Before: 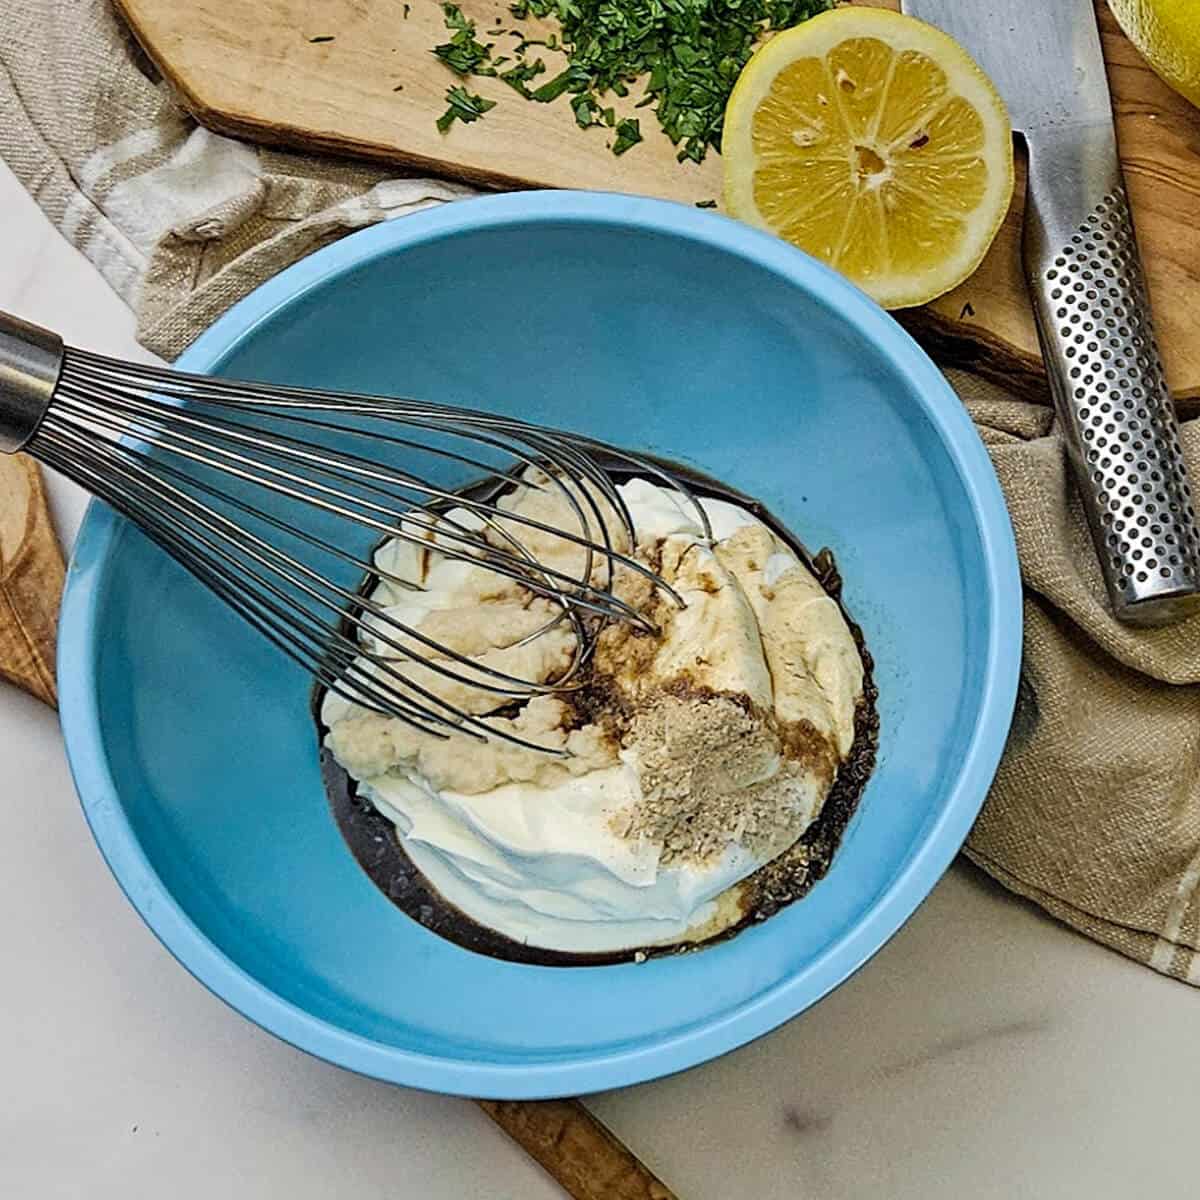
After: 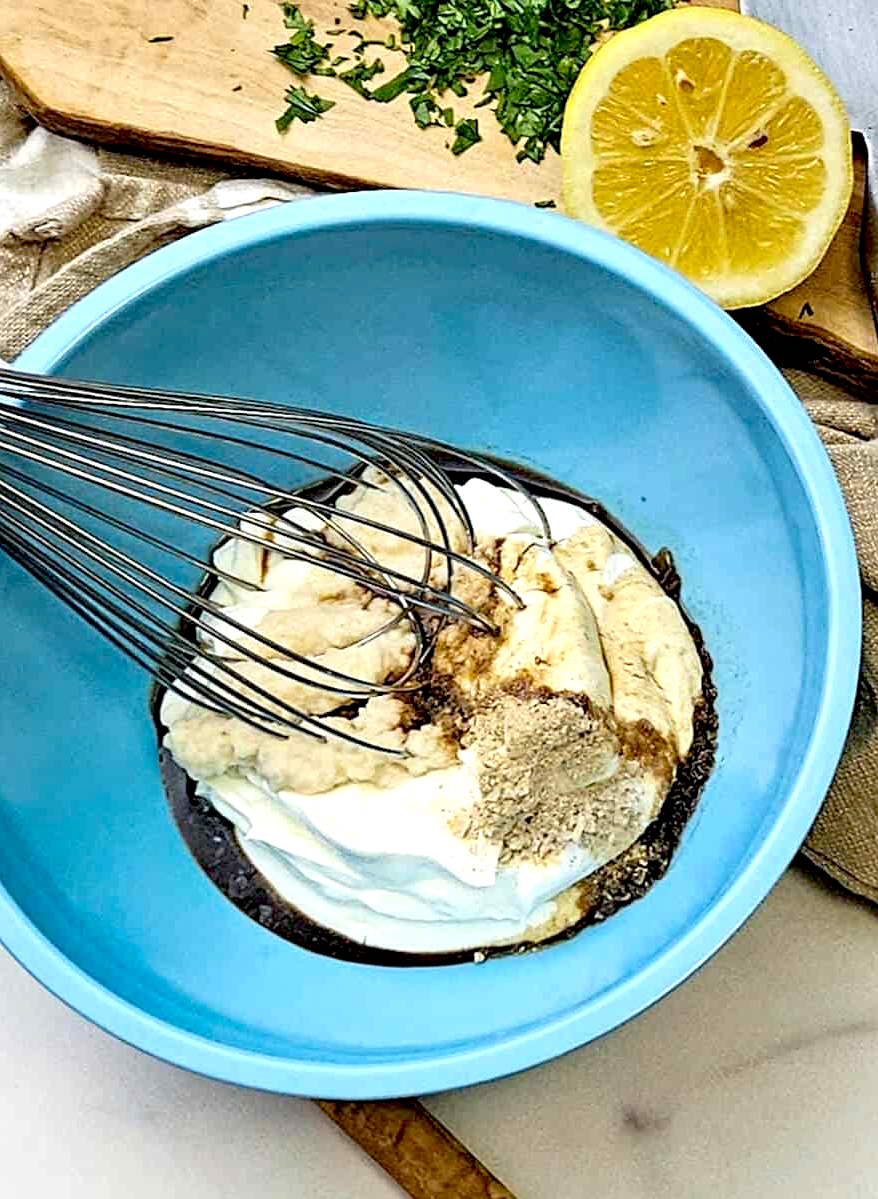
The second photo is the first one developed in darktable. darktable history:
exposure: black level correction 0.012, exposure 0.7 EV, compensate exposure bias true, compensate highlight preservation false
crop: left 13.443%, right 13.31%
